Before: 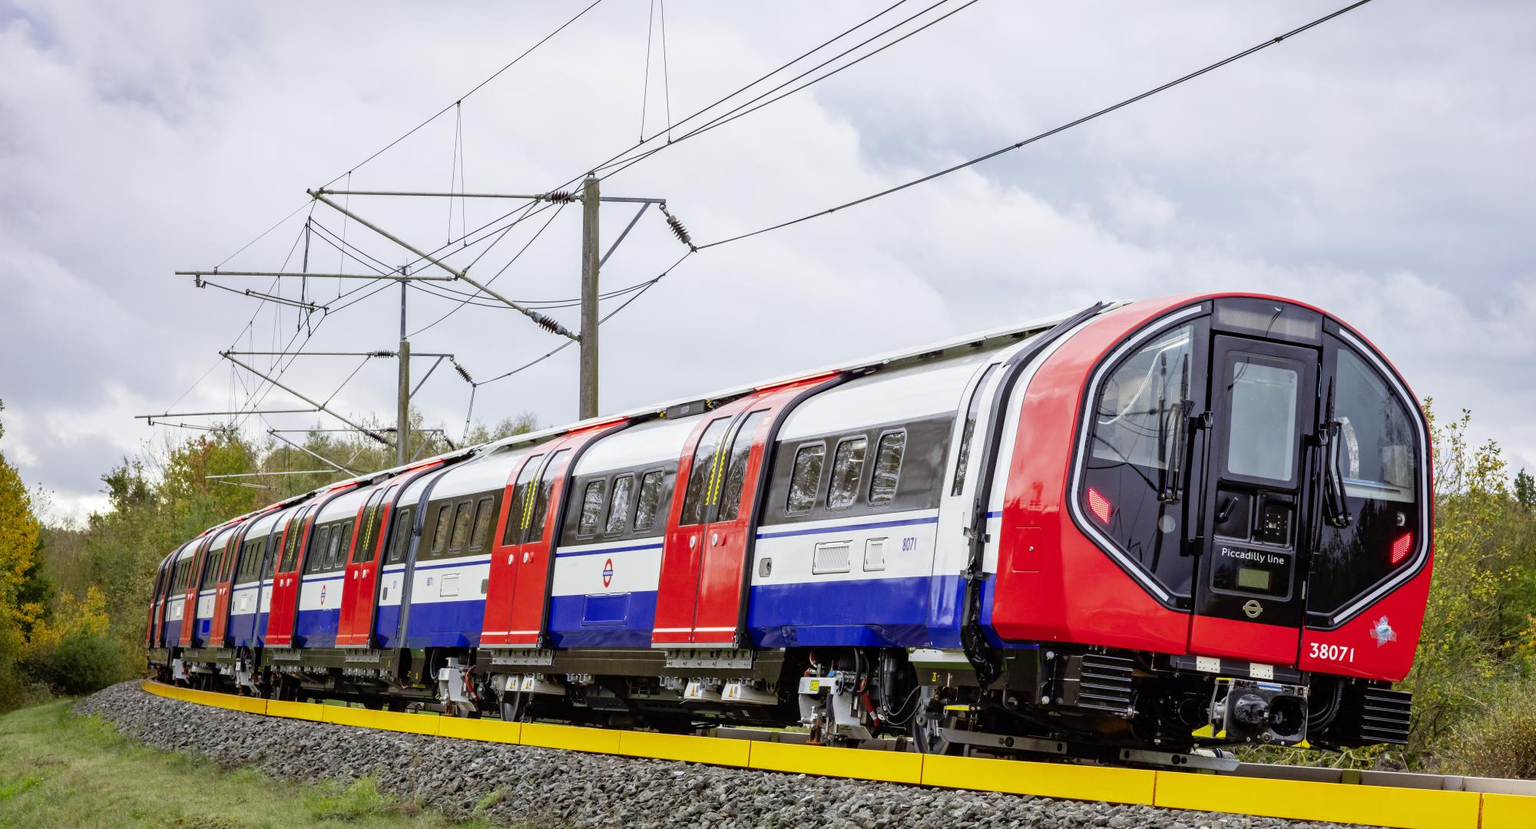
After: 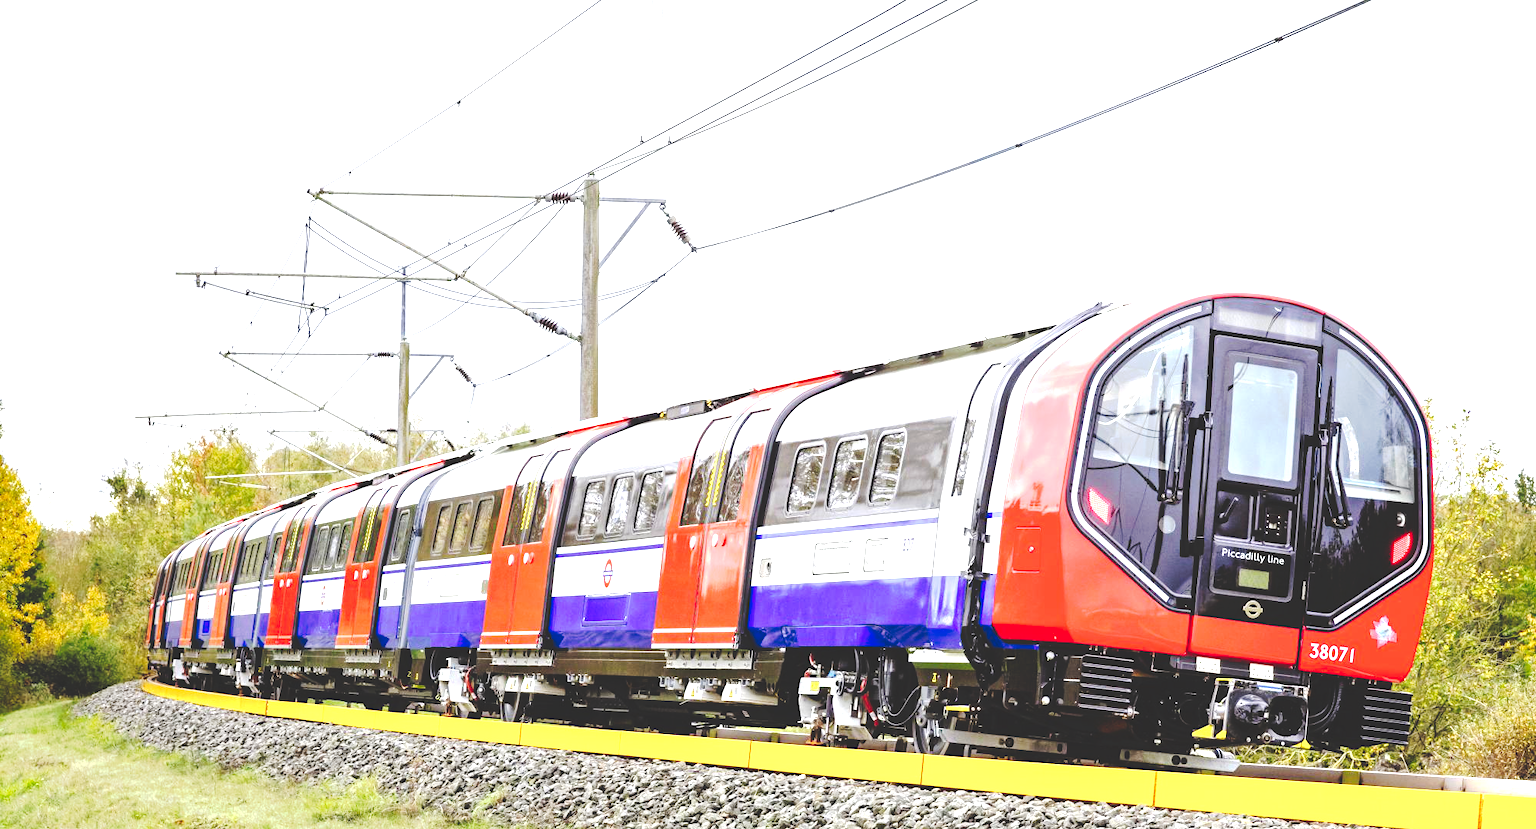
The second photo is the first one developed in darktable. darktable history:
exposure: black level correction 0, exposure 1.5 EV, compensate highlight preservation false
tone curve: curves: ch0 [(0, 0) (0.003, 0.174) (0.011, 0.178) (0.025, 0.182) (0.044, 0.185) (0.069, 0.191) (0.1, 0.194) (0.136, 0.199) (0.177, 0.219) (0.224, 0.246) (0.277, 0.284) (0.335, 0.35) (0.399, 0.43) (0.468, 0.539) (0.543, 0.637) (0.623, 0.711) (0.709, 0.799) (0.801, 0.865) (0.898, 0.914) (1, 1)], preserve colors none
